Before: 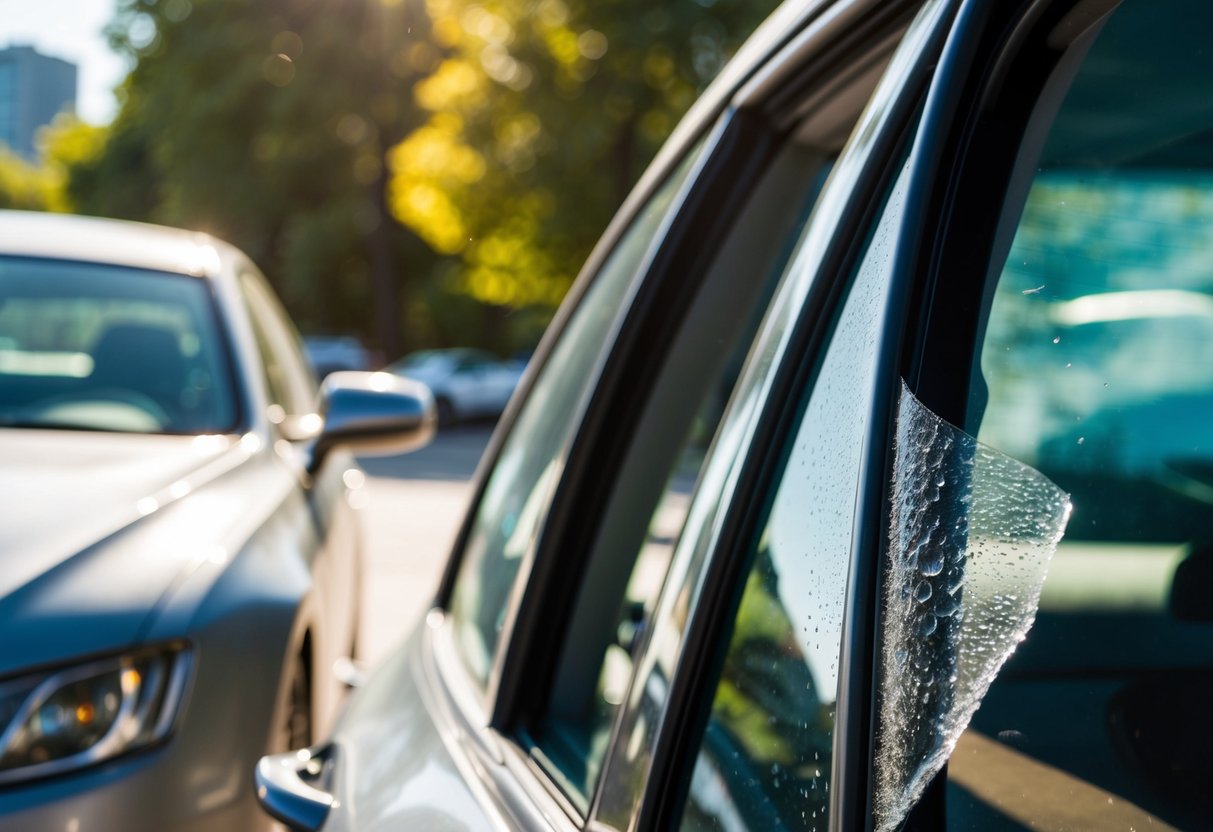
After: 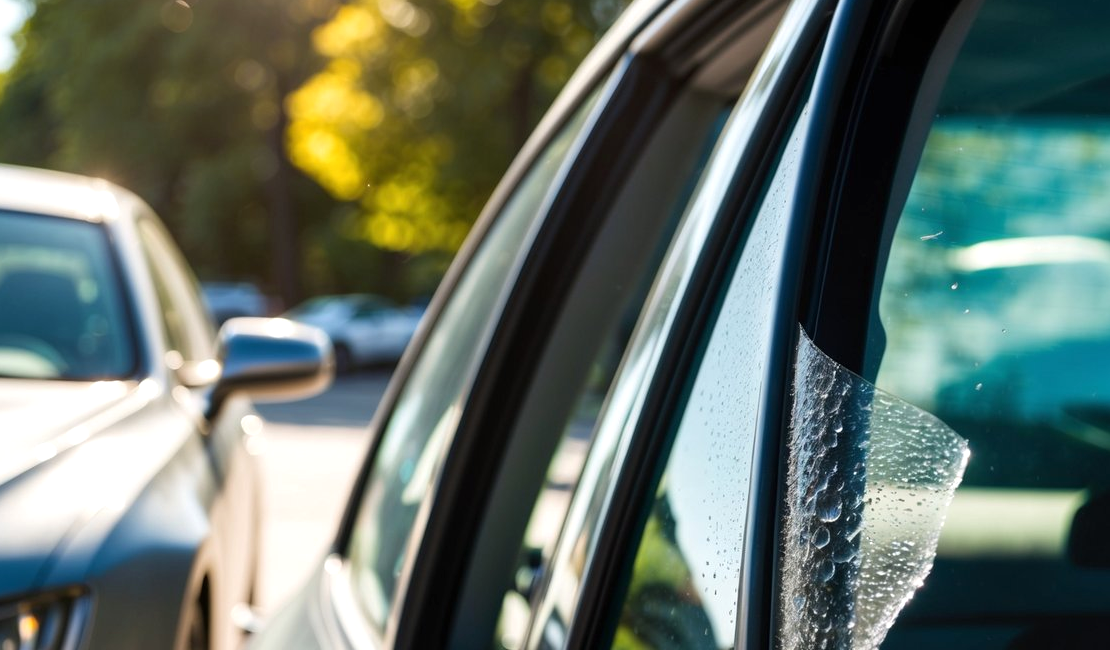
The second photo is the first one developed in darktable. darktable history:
exposure: black level correction 0, exposure 0.198 EV, compensate highlight preservation false
crop: left 8.466%, top 6.551%, bottom 15.283%
